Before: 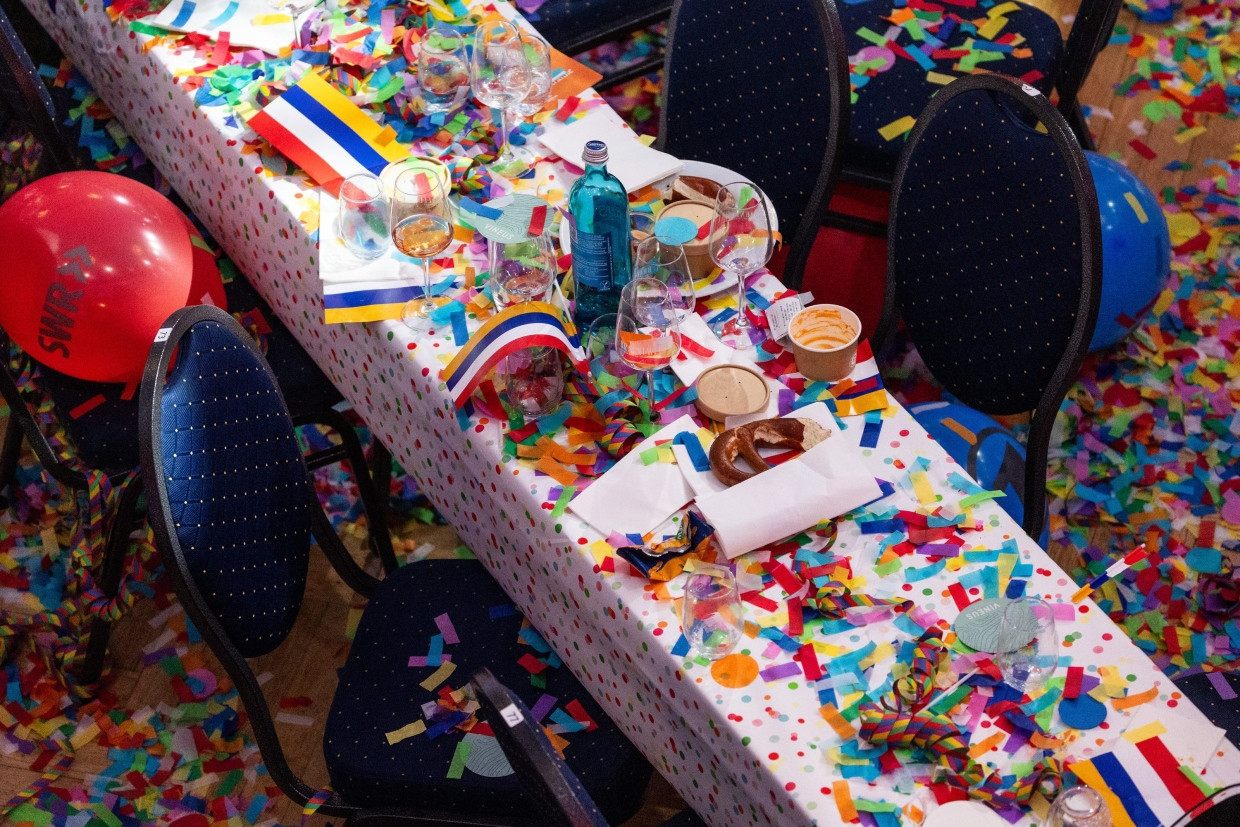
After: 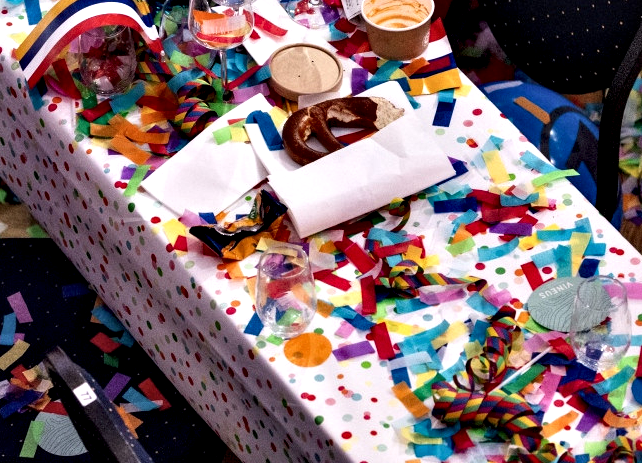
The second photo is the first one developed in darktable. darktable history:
contrast equalizer: octaves 7, y [[0.609, 0.611, 0.615, 0.613, 0.607, 0.603], [0.504, 0.498, 0.496, 0.499, 0.506, 0.516], [0 ×6], [0 ×6], [0 ×6]]
crop: left 34.479%, top 38.822%, right 13.718%, bottom 5.172%
